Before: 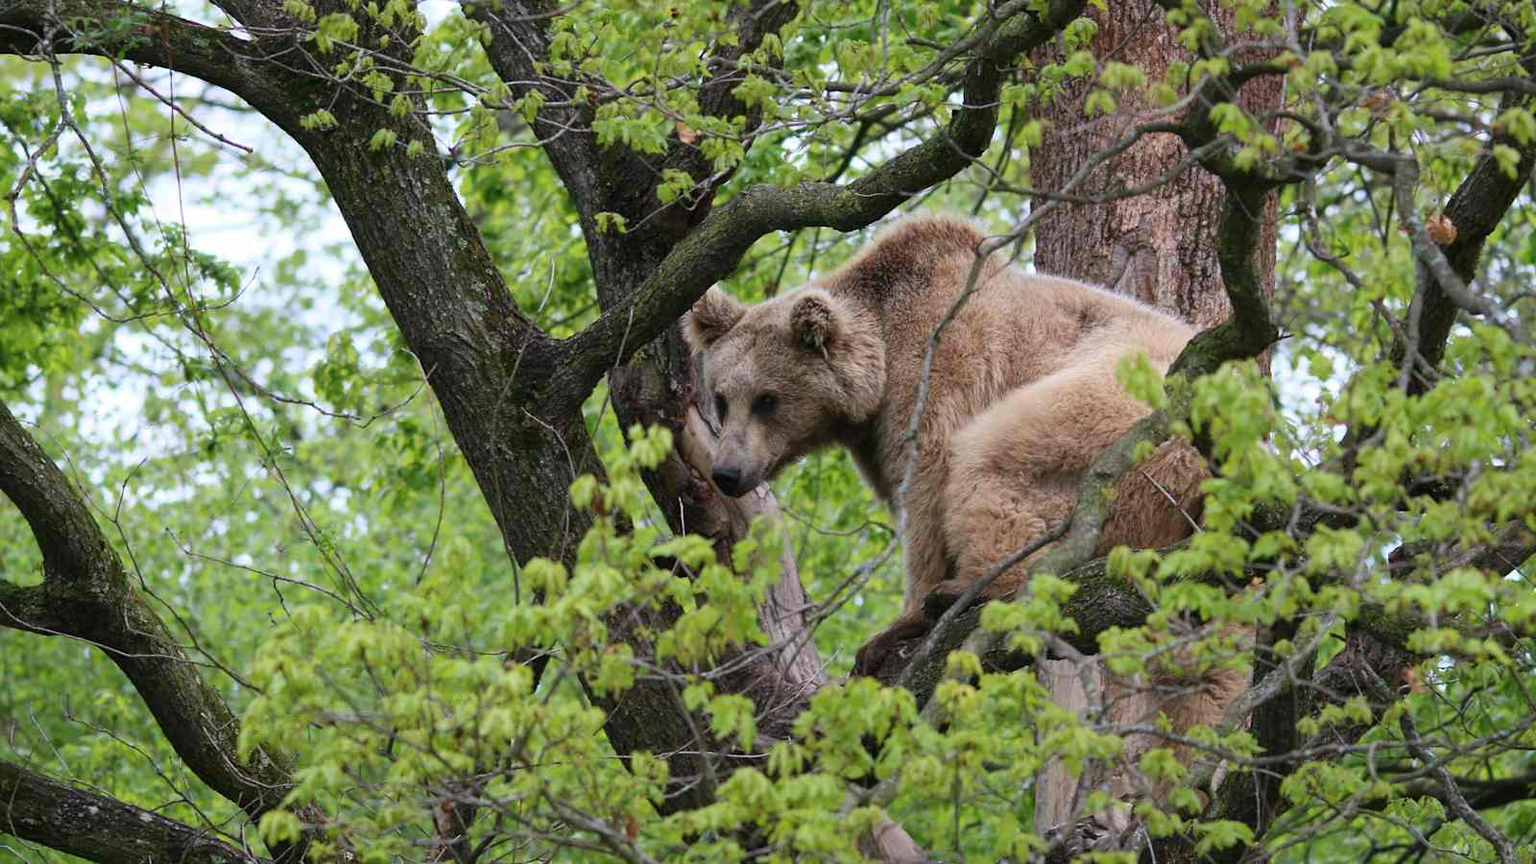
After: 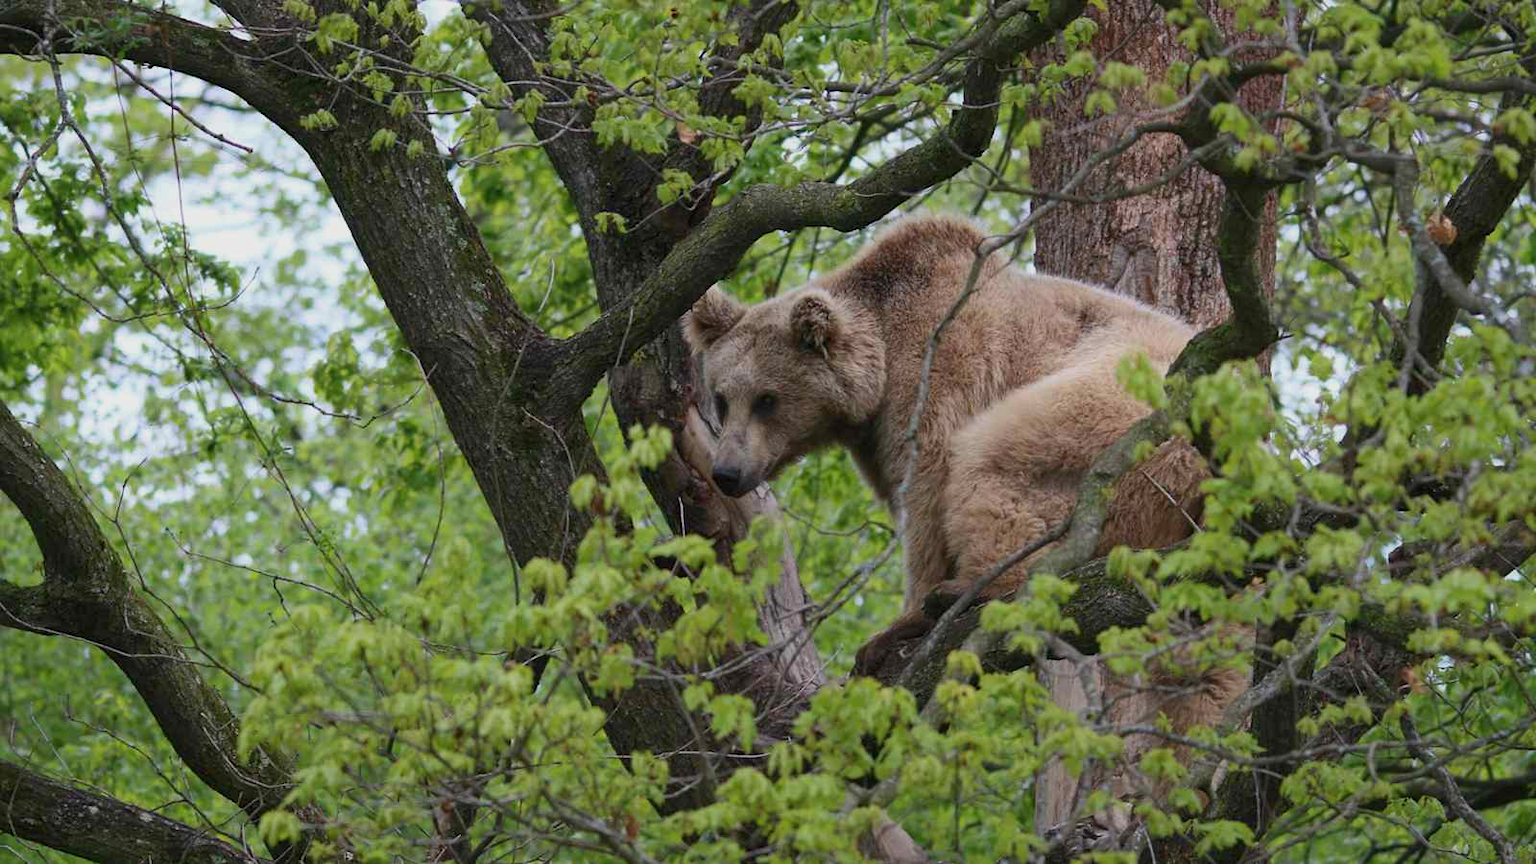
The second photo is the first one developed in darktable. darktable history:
tone equalizer: -8 EV 0.21 EV, -7 EV 0.402 EV, -6 EV 0.383 EV, -5 EV 0.223 EV, -3 EV -0.274 EV, -2 EV -0.413 EV, -1 EV -0.402 EV, +0 EV -0.28 EV
